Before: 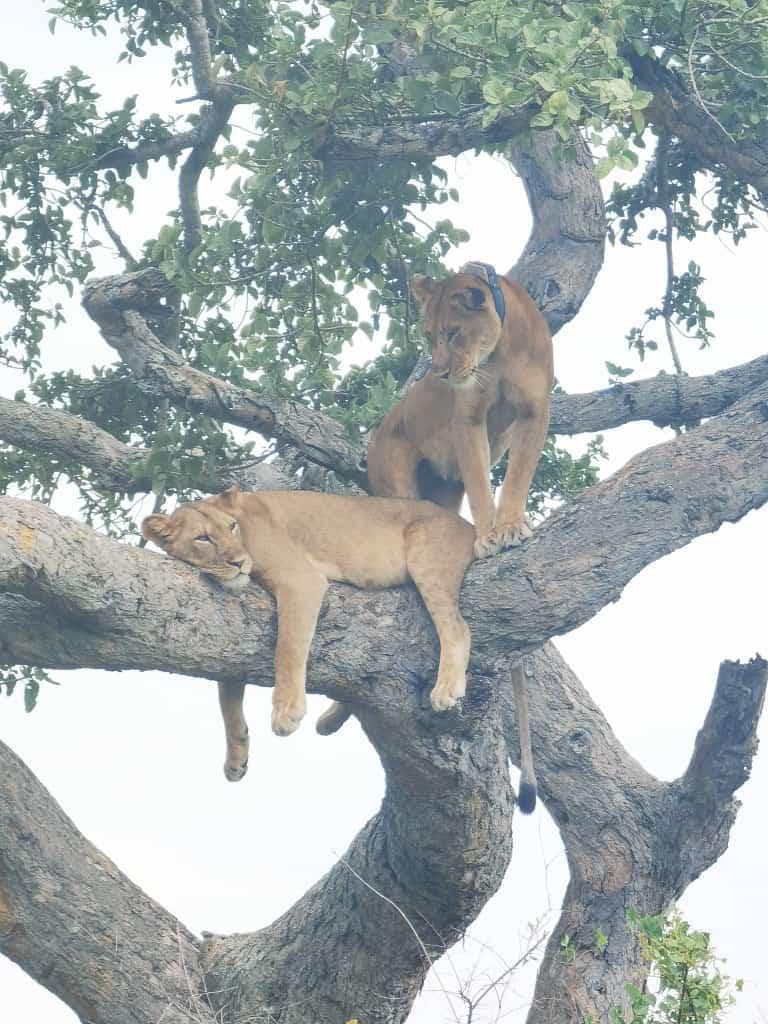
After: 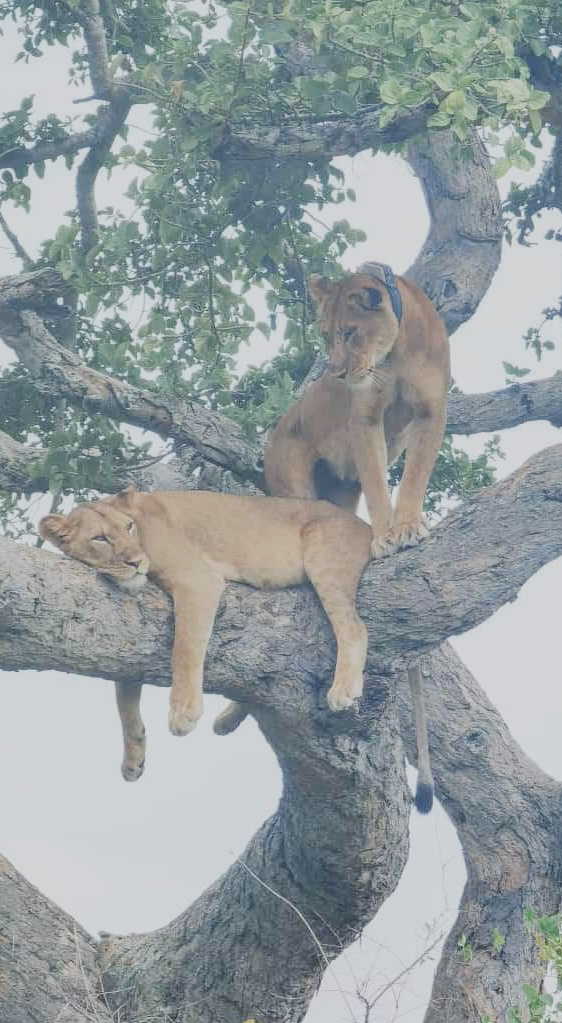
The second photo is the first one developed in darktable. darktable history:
crop: left 13.443%, right 13.31%
local contrast: detail 110%
filmic rgb: black relative exposure -7.65 EV, white relative exposure 4.56 EV, hardness 3.61
white balance: red 0.988, blue 1.017
